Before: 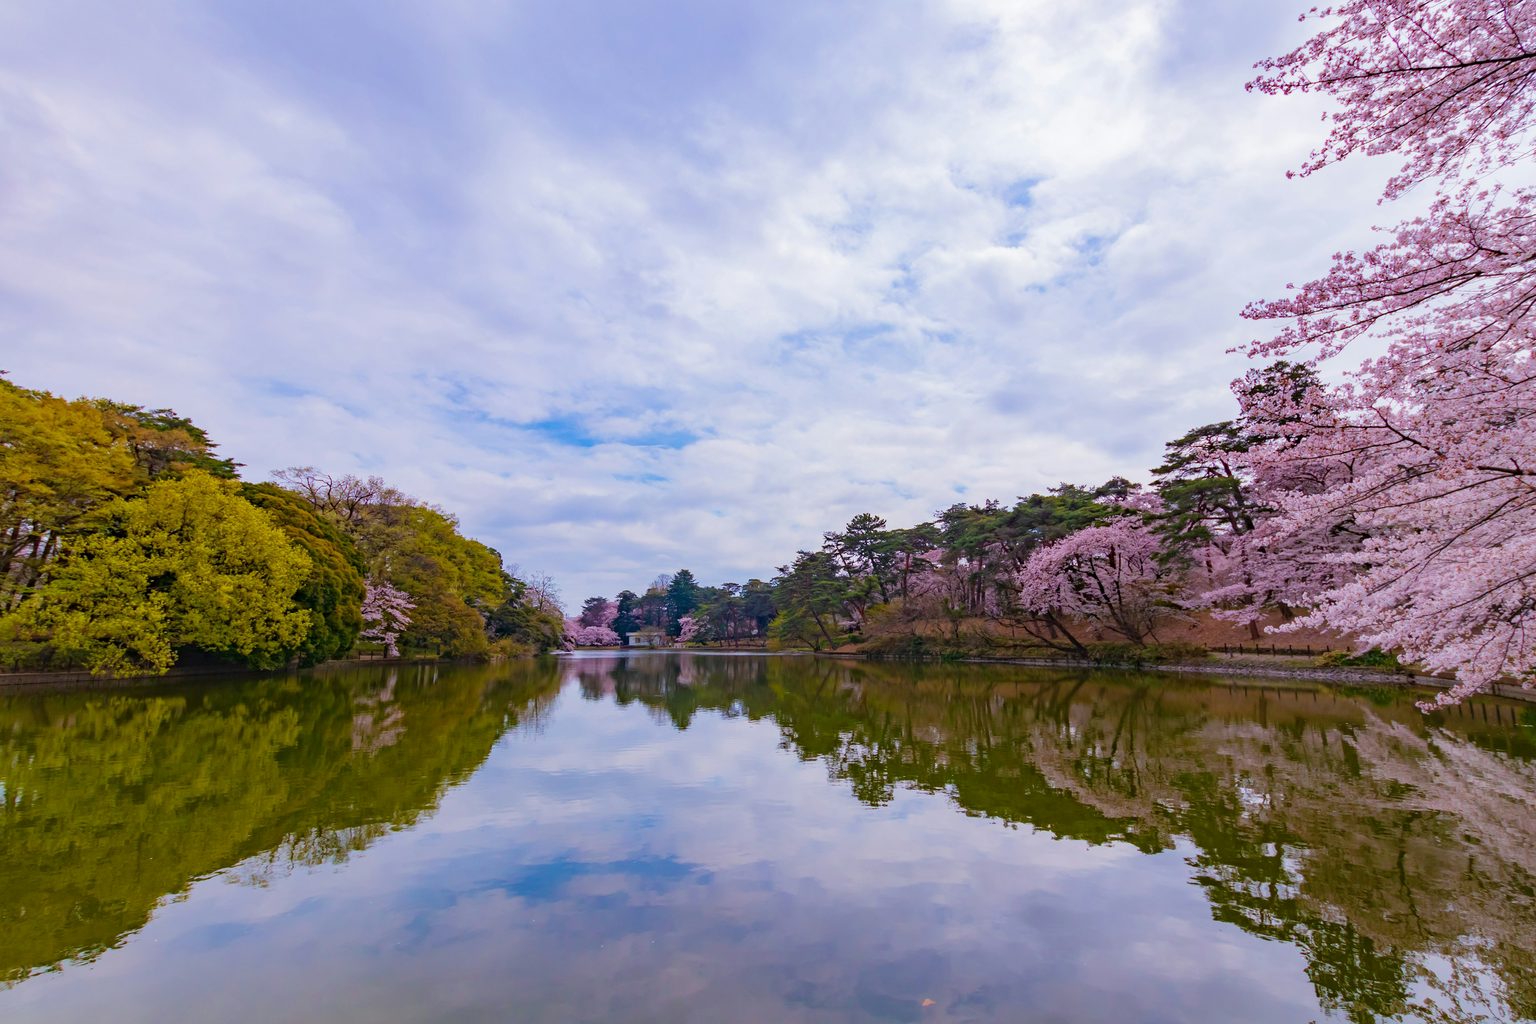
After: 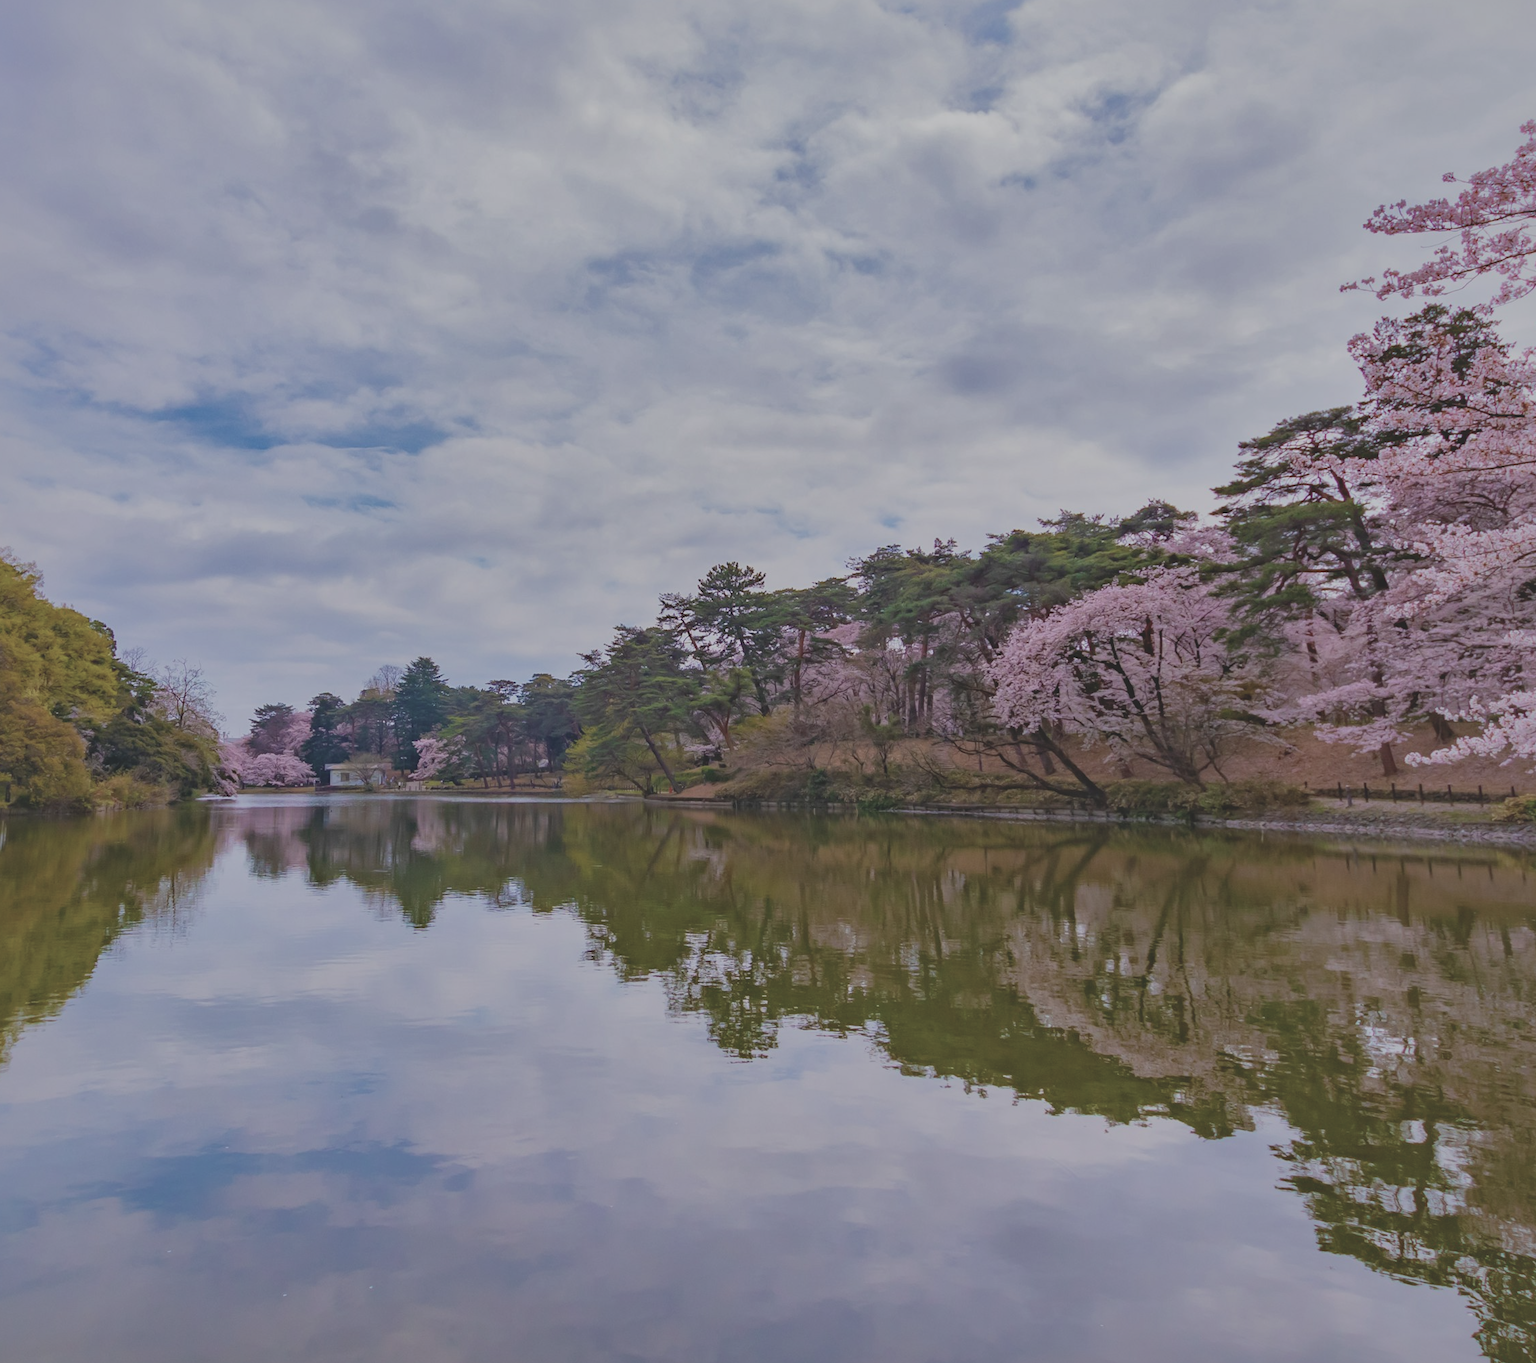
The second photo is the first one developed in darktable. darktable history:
crop and rotate: left 28.256%, top 17.734%, right 12.656%, bottom 3.573%
shadows and highlights: shadows 40, highlights -60
contrast brightness saturation: contrast -0.26, saturation -0.43
